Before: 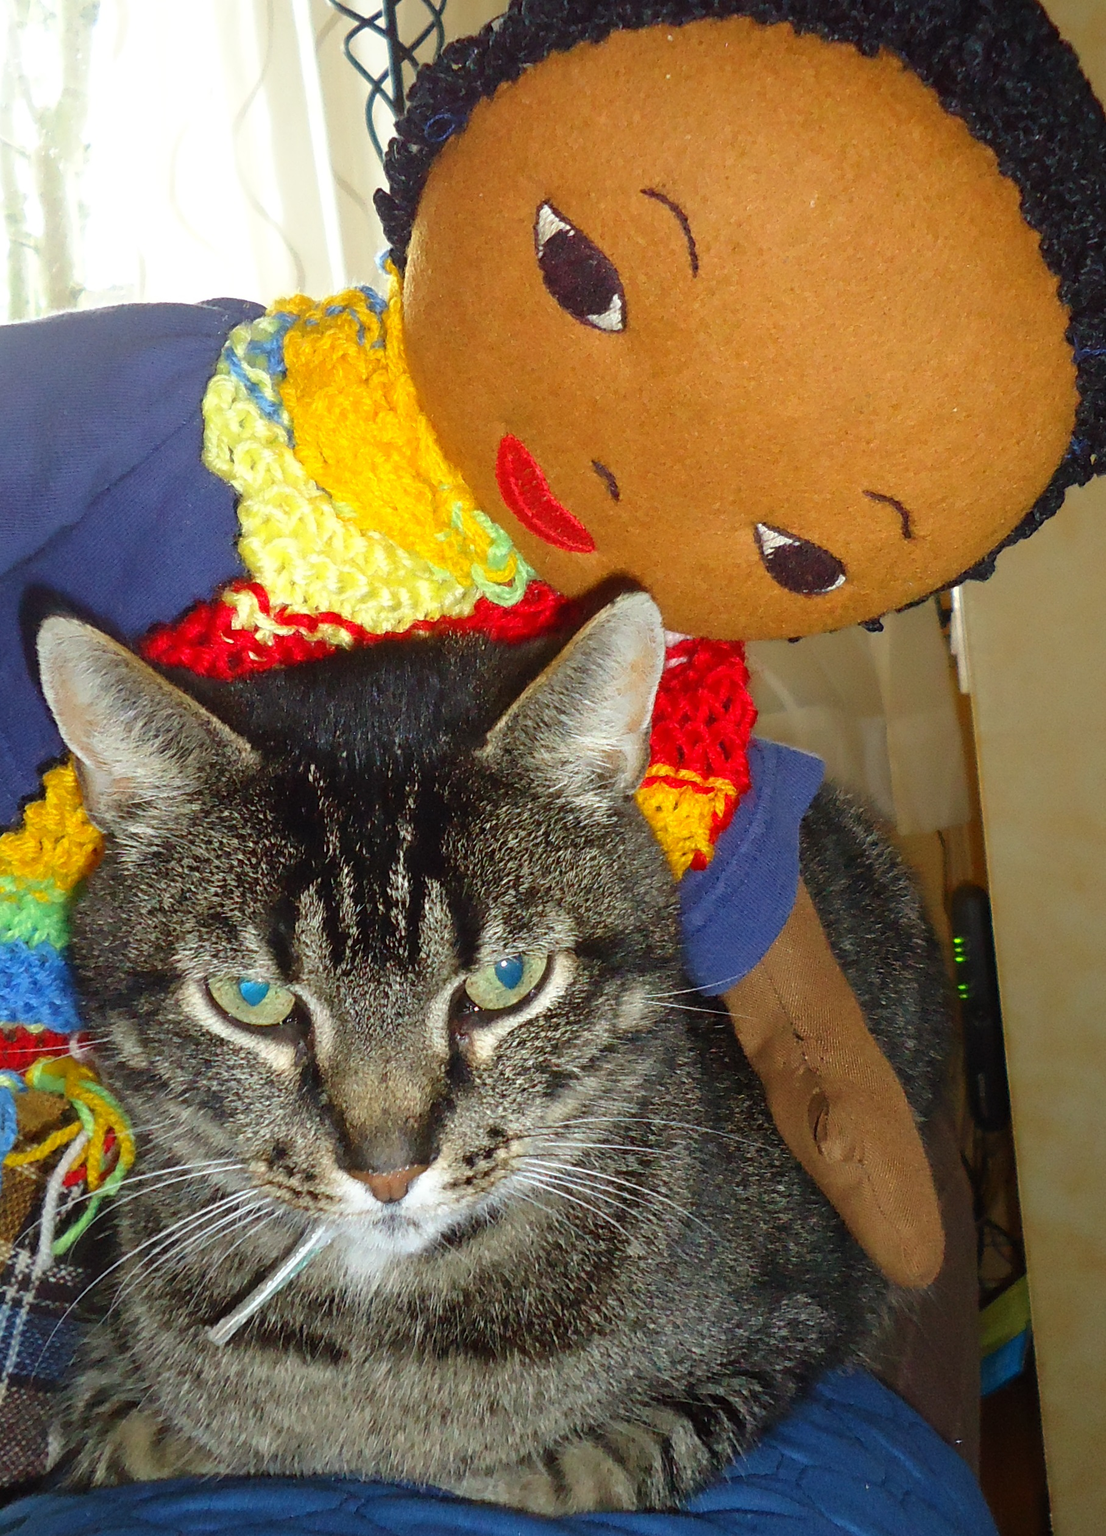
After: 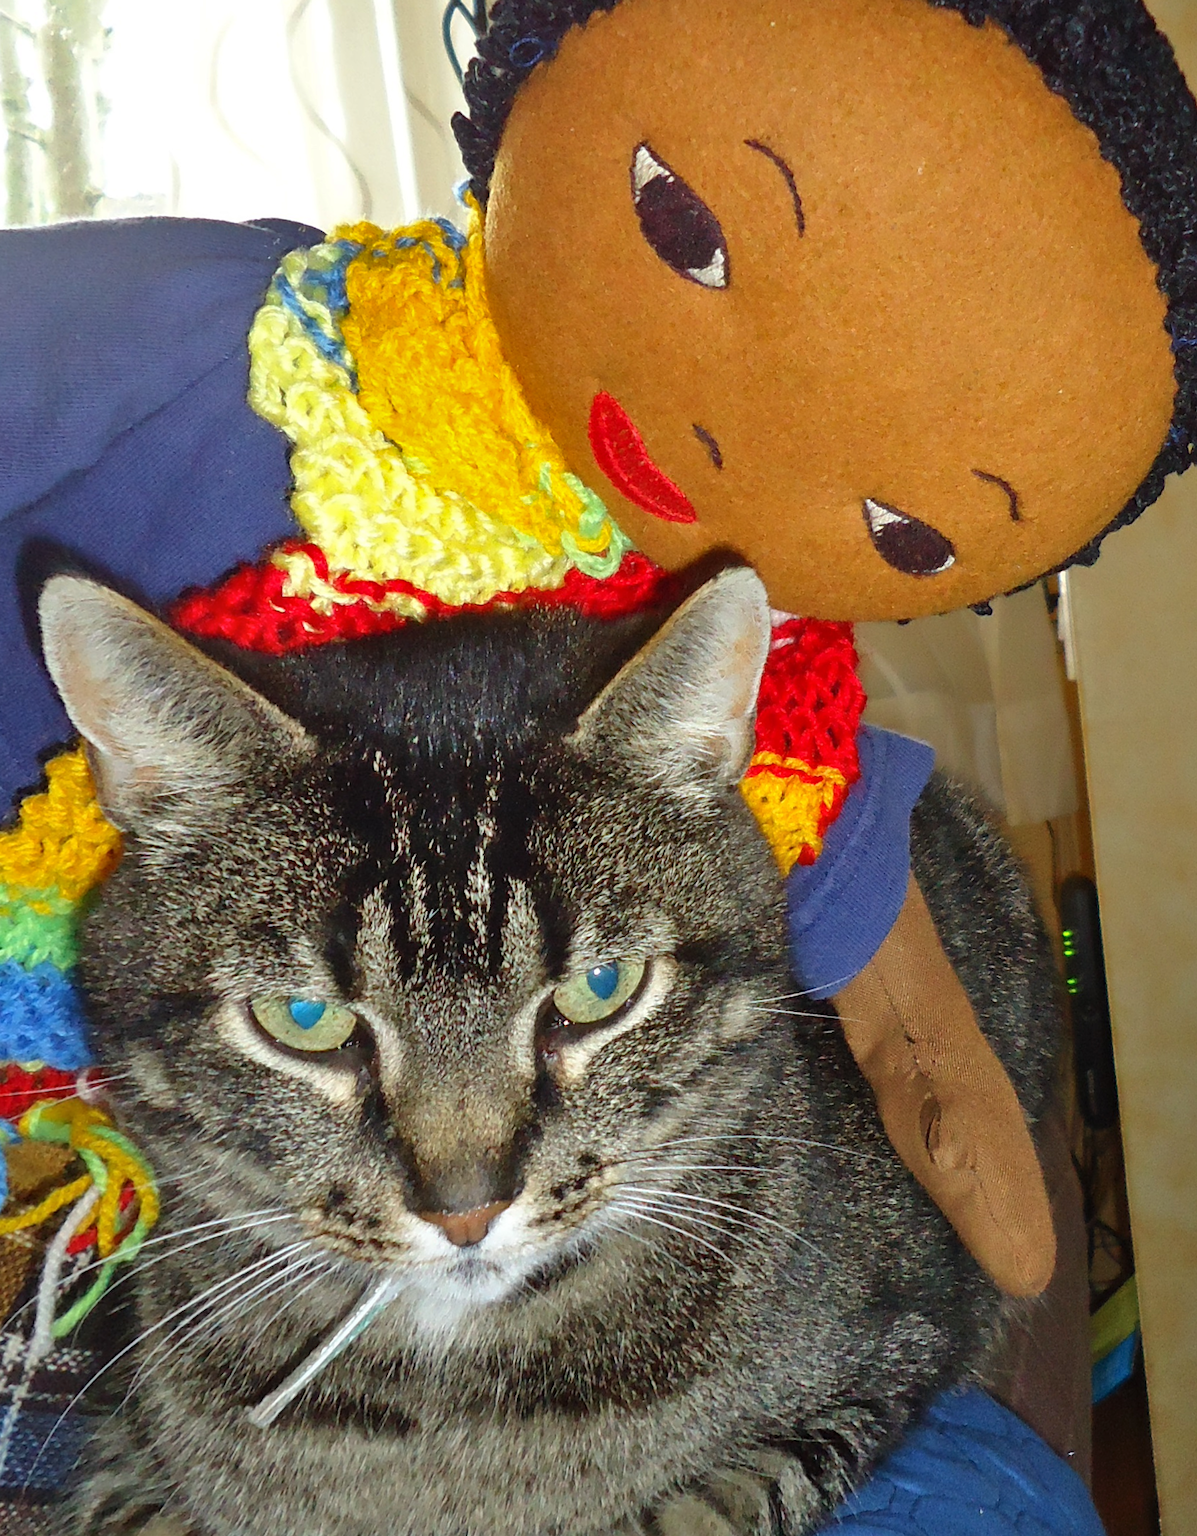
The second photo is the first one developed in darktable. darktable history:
rotate and perspective: rotation -0.013°, lens shift (vertical) -0.027, lens shift (horizontal) 0.178, crop left 0.016, crop right 0.989, crop top 0.082, crop bottom 0.918
shadows and highlights: soften with gaussian
